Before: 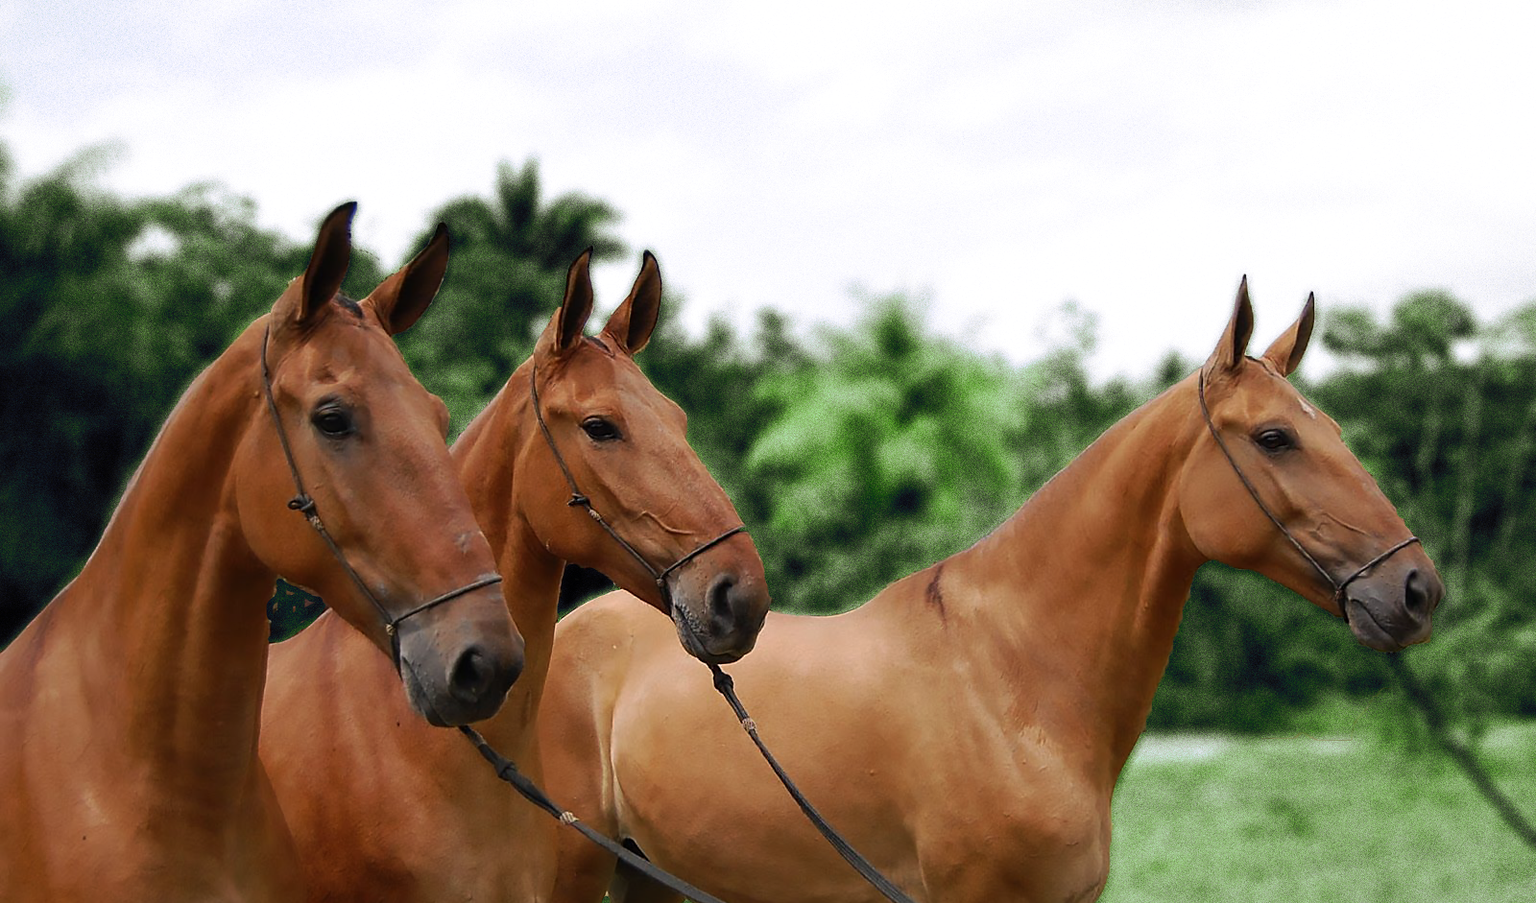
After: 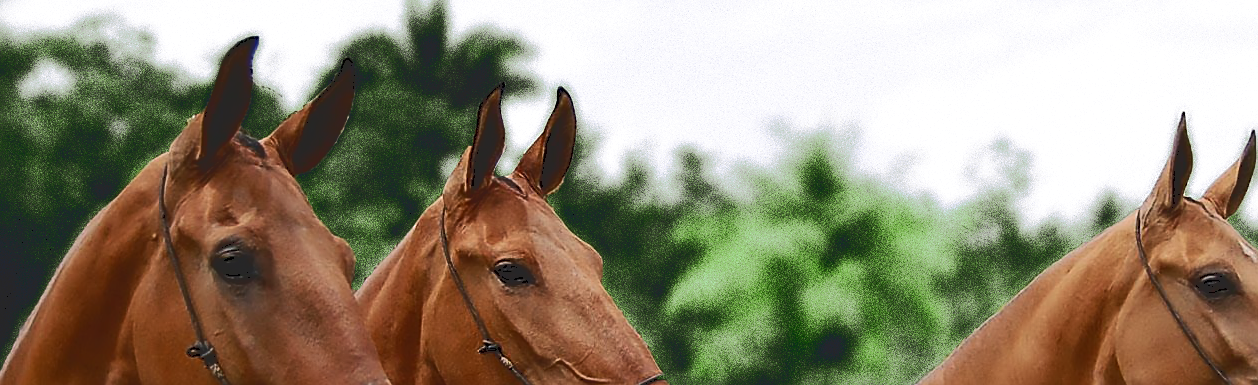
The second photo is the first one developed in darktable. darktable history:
crop: left 7.094%, top 18.534%, right 14.249%, bottom 40.48%
sharpen: on, module defaults
tone curve: curves: ch0 [(0, 0) (0.003, 0.15) (0.011, 0.151) (0.025, 0.15) (0.044, 0.15) (0.069, 0.151) (0.1, 0.153) (0.136, 0.16) (0.177, 0.183) (0.224, 0.21) (0.277, 0.253) (0.335, 0.309) (0.399, 0.389) (0.468, 0.479) (0.543, 0.58) (0.623, 0.677) (0.709, 0.747) (0.801, 0.808) (0.898, 0.87) (1, 1)], color space Lab, independent channels, preserve colors none
